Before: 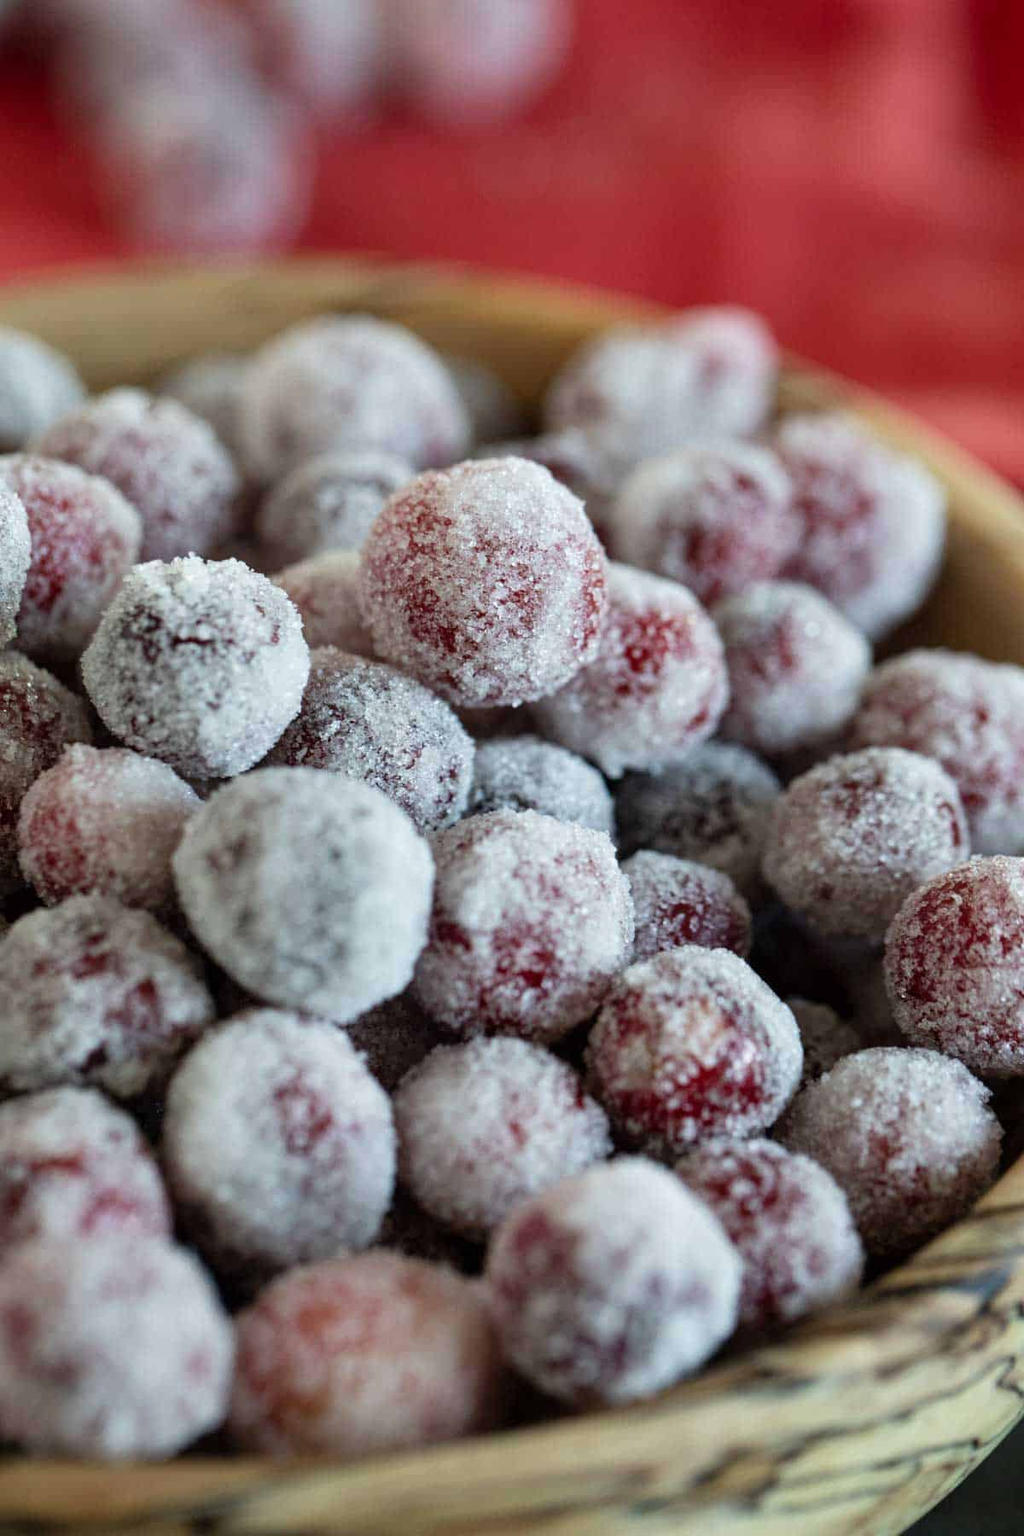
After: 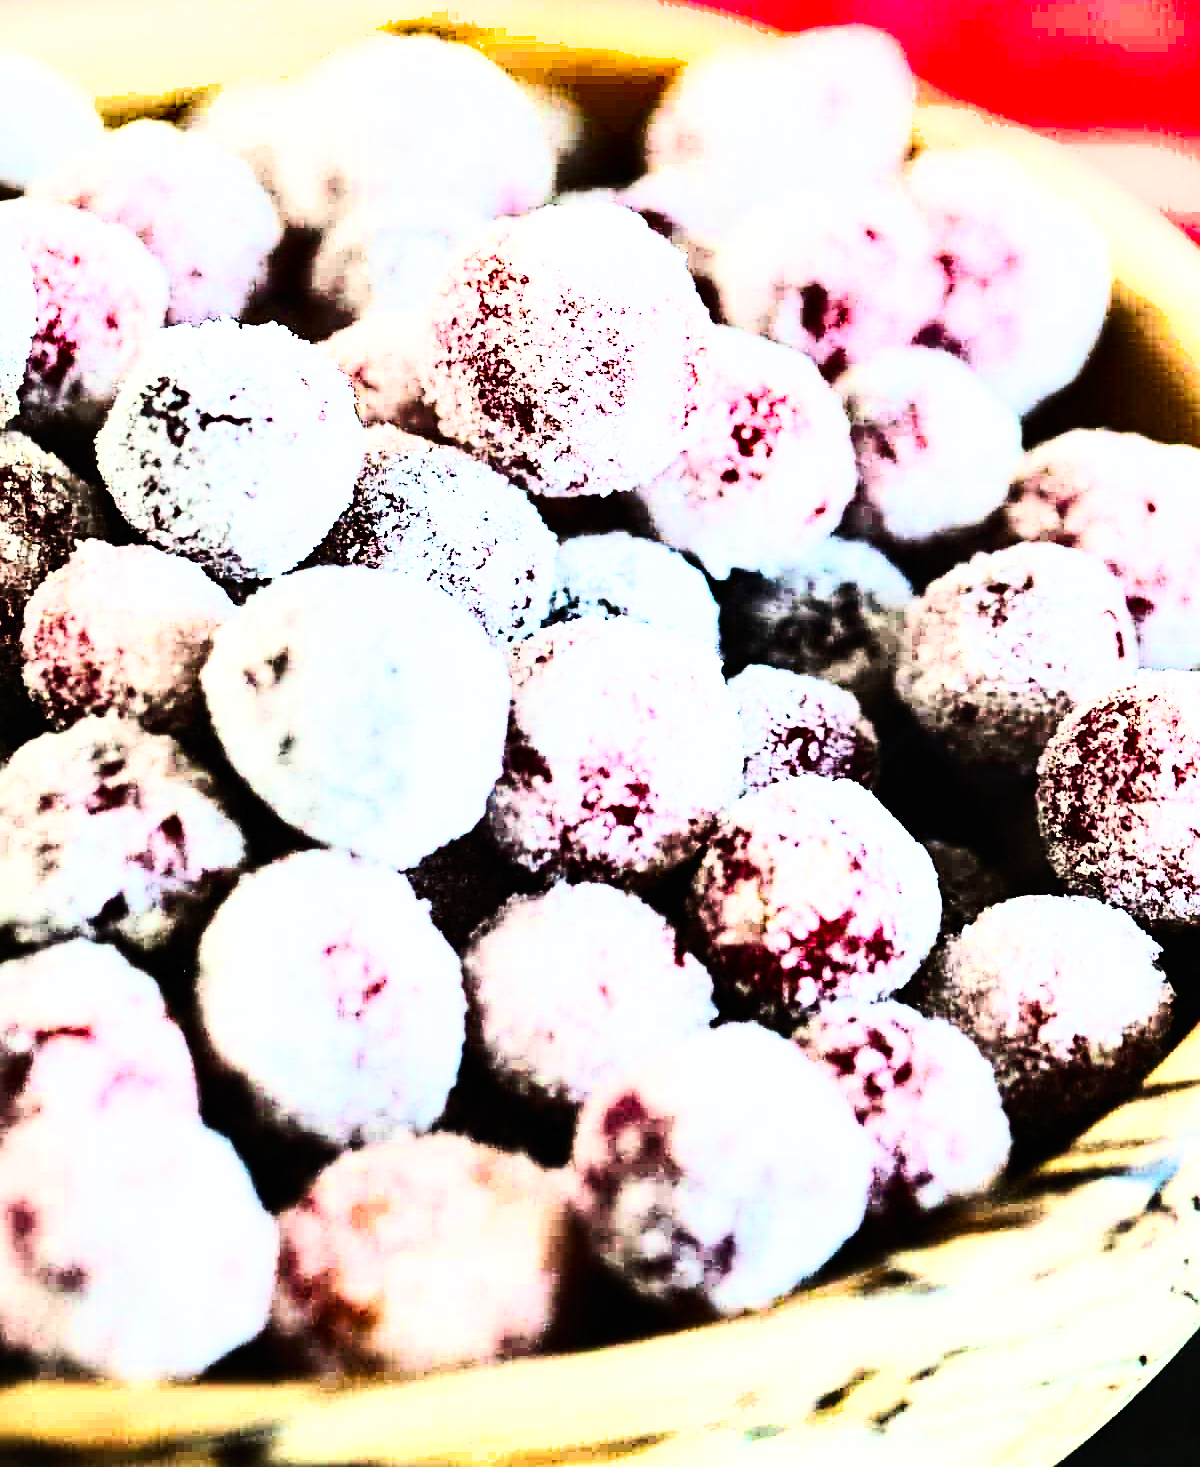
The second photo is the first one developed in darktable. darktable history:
tone curve: curves: ch0 [(0, 0) (0.003, 0.003) (0.011, 0.006) (0.025, 0.01) (0.044, 0.016) (0.069, 0.02) (0.1, 0.025) (0.136, 0.034) (0.177, 0.051) (0.224, 0.08) (0.277, 0.131) (0.335, 0.209) (0.399, 0.328) (0.468, 0.47) (0.543, 0.629) (0.623, 0.788) (0.709, 0.903) (0.801, 0.965) (0.898, 0.989) (1, 1)]
base curve: curves: ch0 [(0, 0) (0, 0.001) (0.001, 0.001) (0.004, 0.002) (0.007, 0.004) (0.015, 0.013) (0.033, 0.045) (0.052, 0.096) (0.075, 0.17) (0.099, 0.241) (0.163, 0.42) (0.219, 0.55) (0.259, 0.616) (0.327, 0.722) (0.365, 0.765) (0.522, 0.873) (0.547, 0.881) (0.689, 0.919) (0.826, 0.952) (1, 1)], preserve colors none
crop and rotate: top 18.453%
shadows and highlights: low approximation 0.01, soften with gaussian
tone equalizer: -8 EV -0.446 EV, -7 EV -0.358 EV, -6 EV -0.331 EV, -5 EV -0.209 EV, -3 EV 0.21 EV, -2 EV 0.357 EV, -1 EV 0.384 EV, +0 EV 0.425 EV, edges refinement/feathering 500, mask exposure compensation -1.57 EV, preserve details no
sharpen: on, module defaults
contrast brightness saturation: contrast 0.196, brightness 0.167, saturation 0.225
